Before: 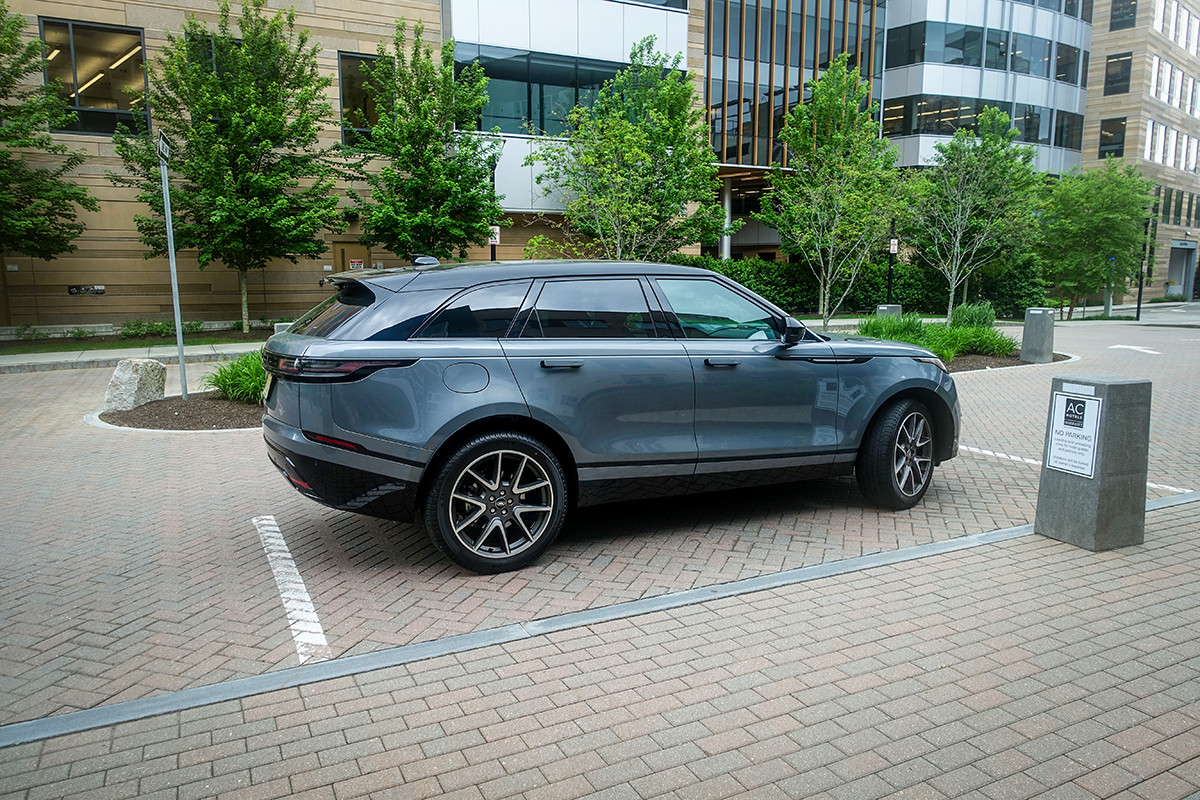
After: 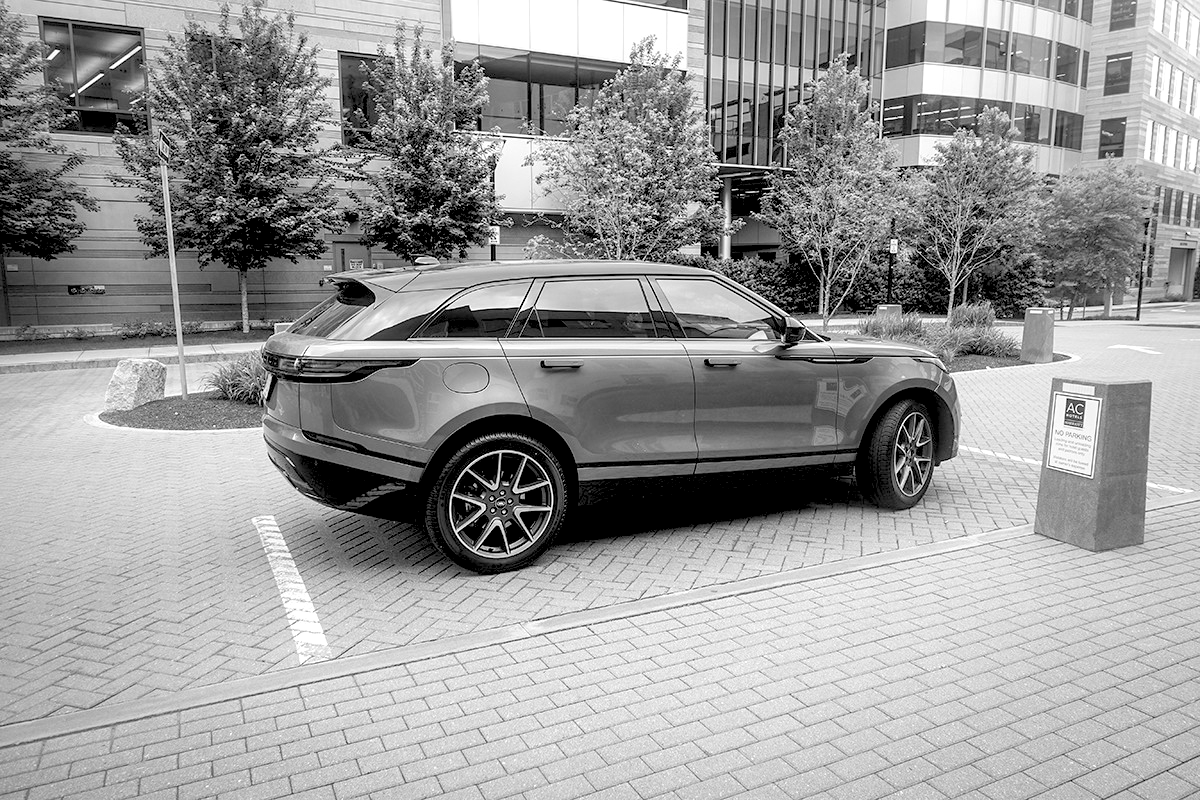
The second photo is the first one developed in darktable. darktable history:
rgb levels: preserve colors sum RGB, levels [[0.038, 0.433, 0.934], [0, 0.5, 1], [0, 0.5, 1]]
exposure: black level correction 0, exposure 0.7 EV, compensate exposure bias true, compensate highlight preservation false
monochrome: on, module defaults
